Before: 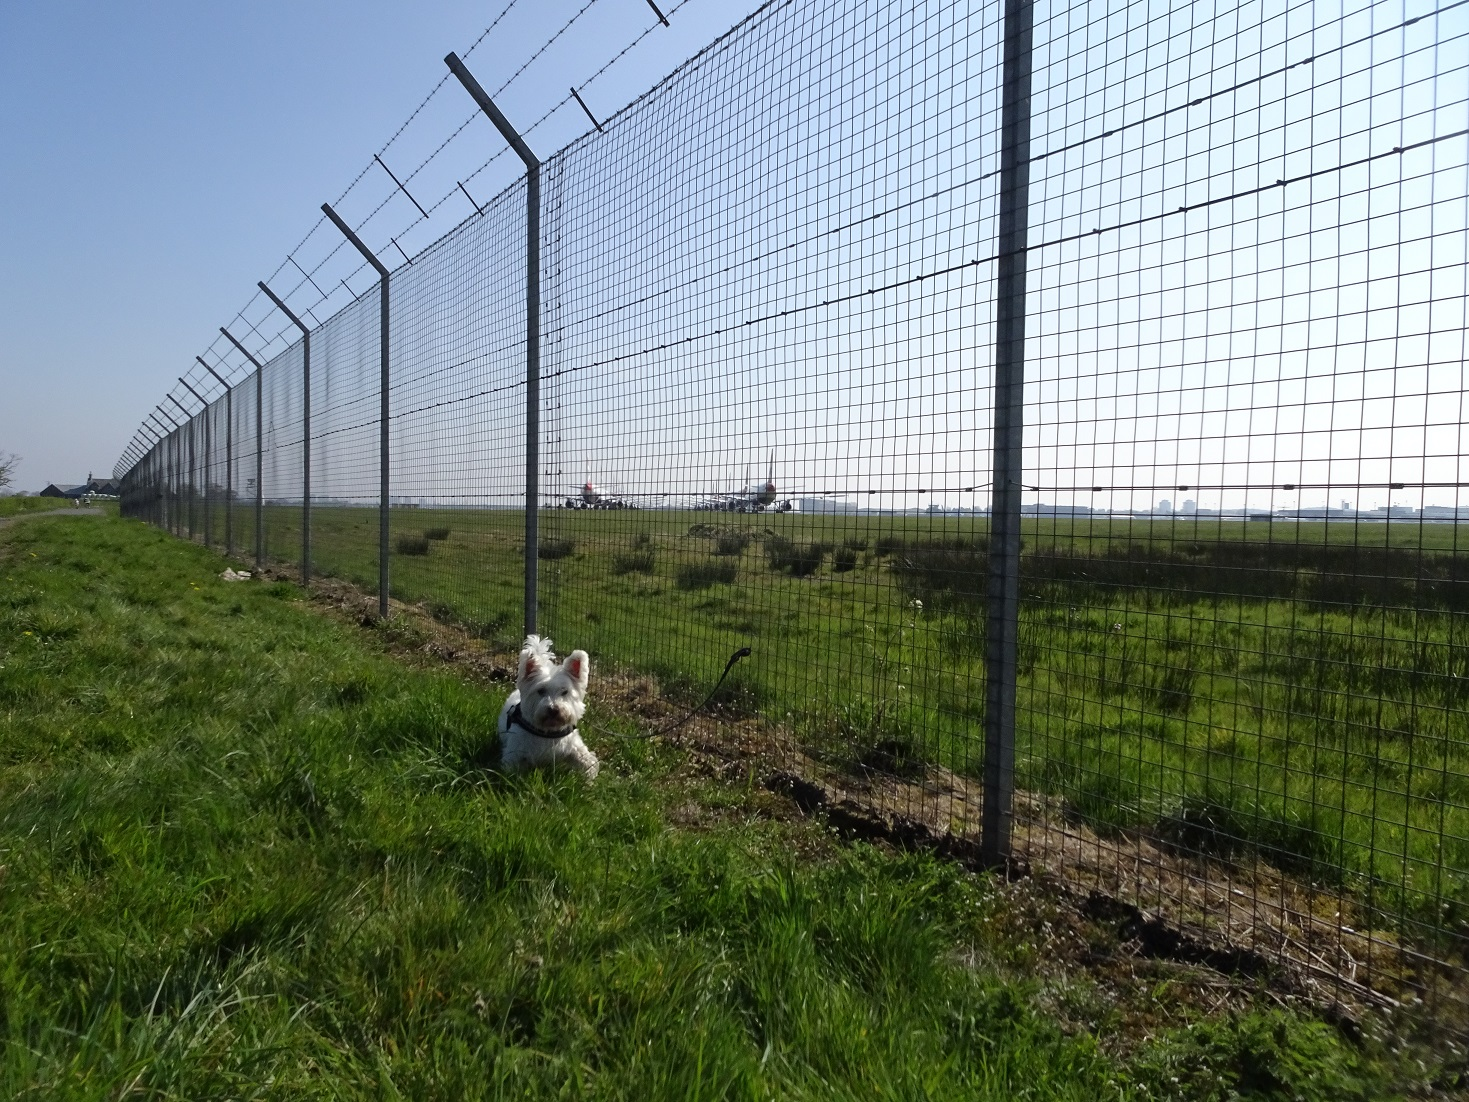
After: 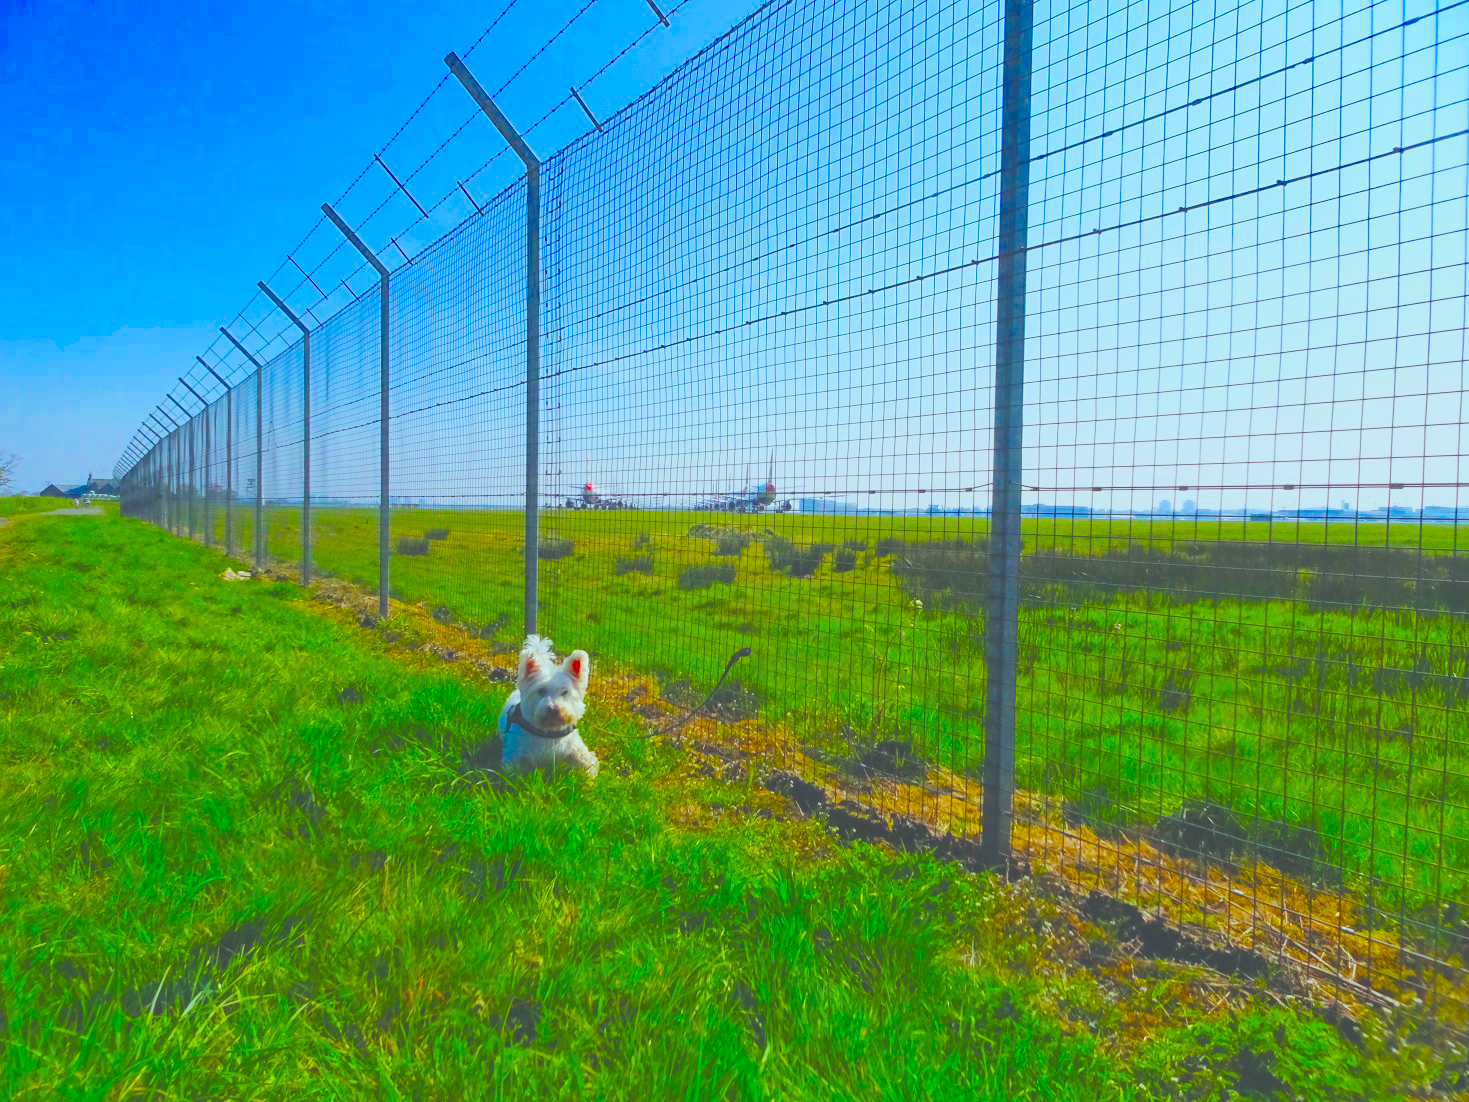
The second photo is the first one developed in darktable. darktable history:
filmic rgb: middle gray luminance 3.4%, black relative exposure -6 EV, white relative exposure 6.37 EV, dynamic range scaling 22.14%, target black luminance 0%, hardness 2.31, latitude 46.31%, contrast 0.777, highlights saturation mix 99.93%, shadows ↔ highlights balance 0.122%, color science v4 (2020)
local contrast: highlights 102%, shadows 101%, detail 119%, midtone range 0.2
color correction: highlights a* -10.21, highlights b* -9.82
exposure: black level correction -0.024, exposure 1.396 EV, compensate highlight preservation false
